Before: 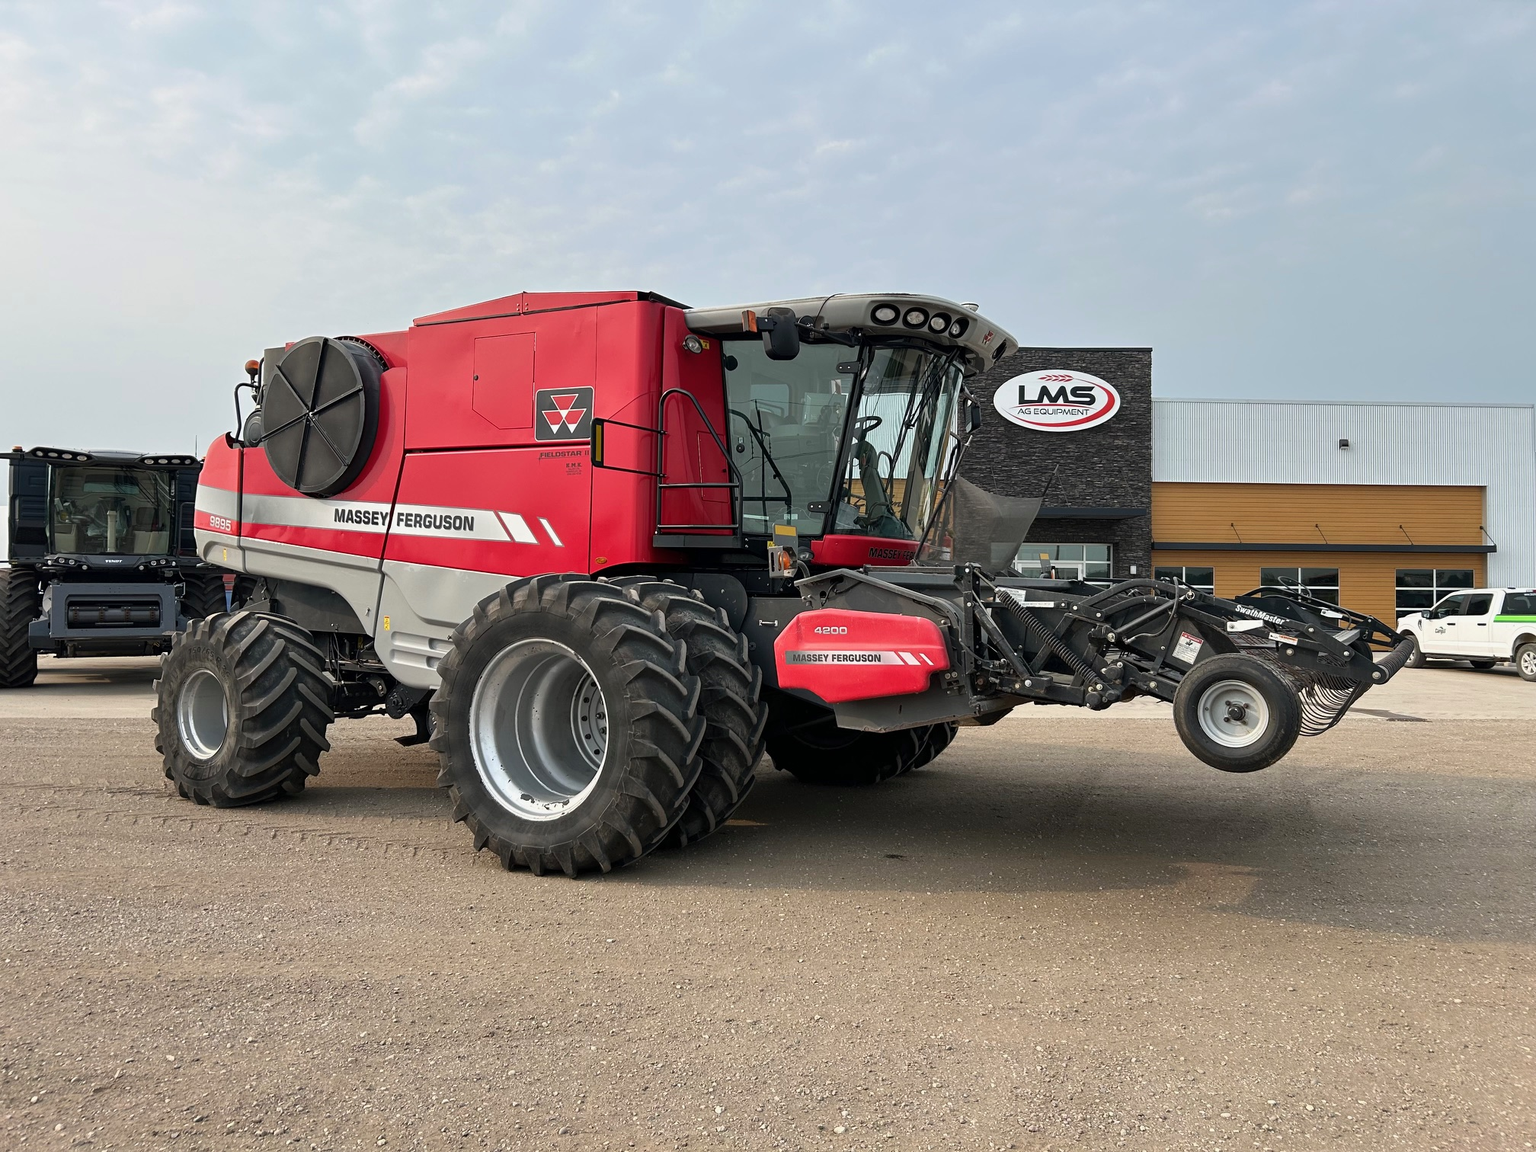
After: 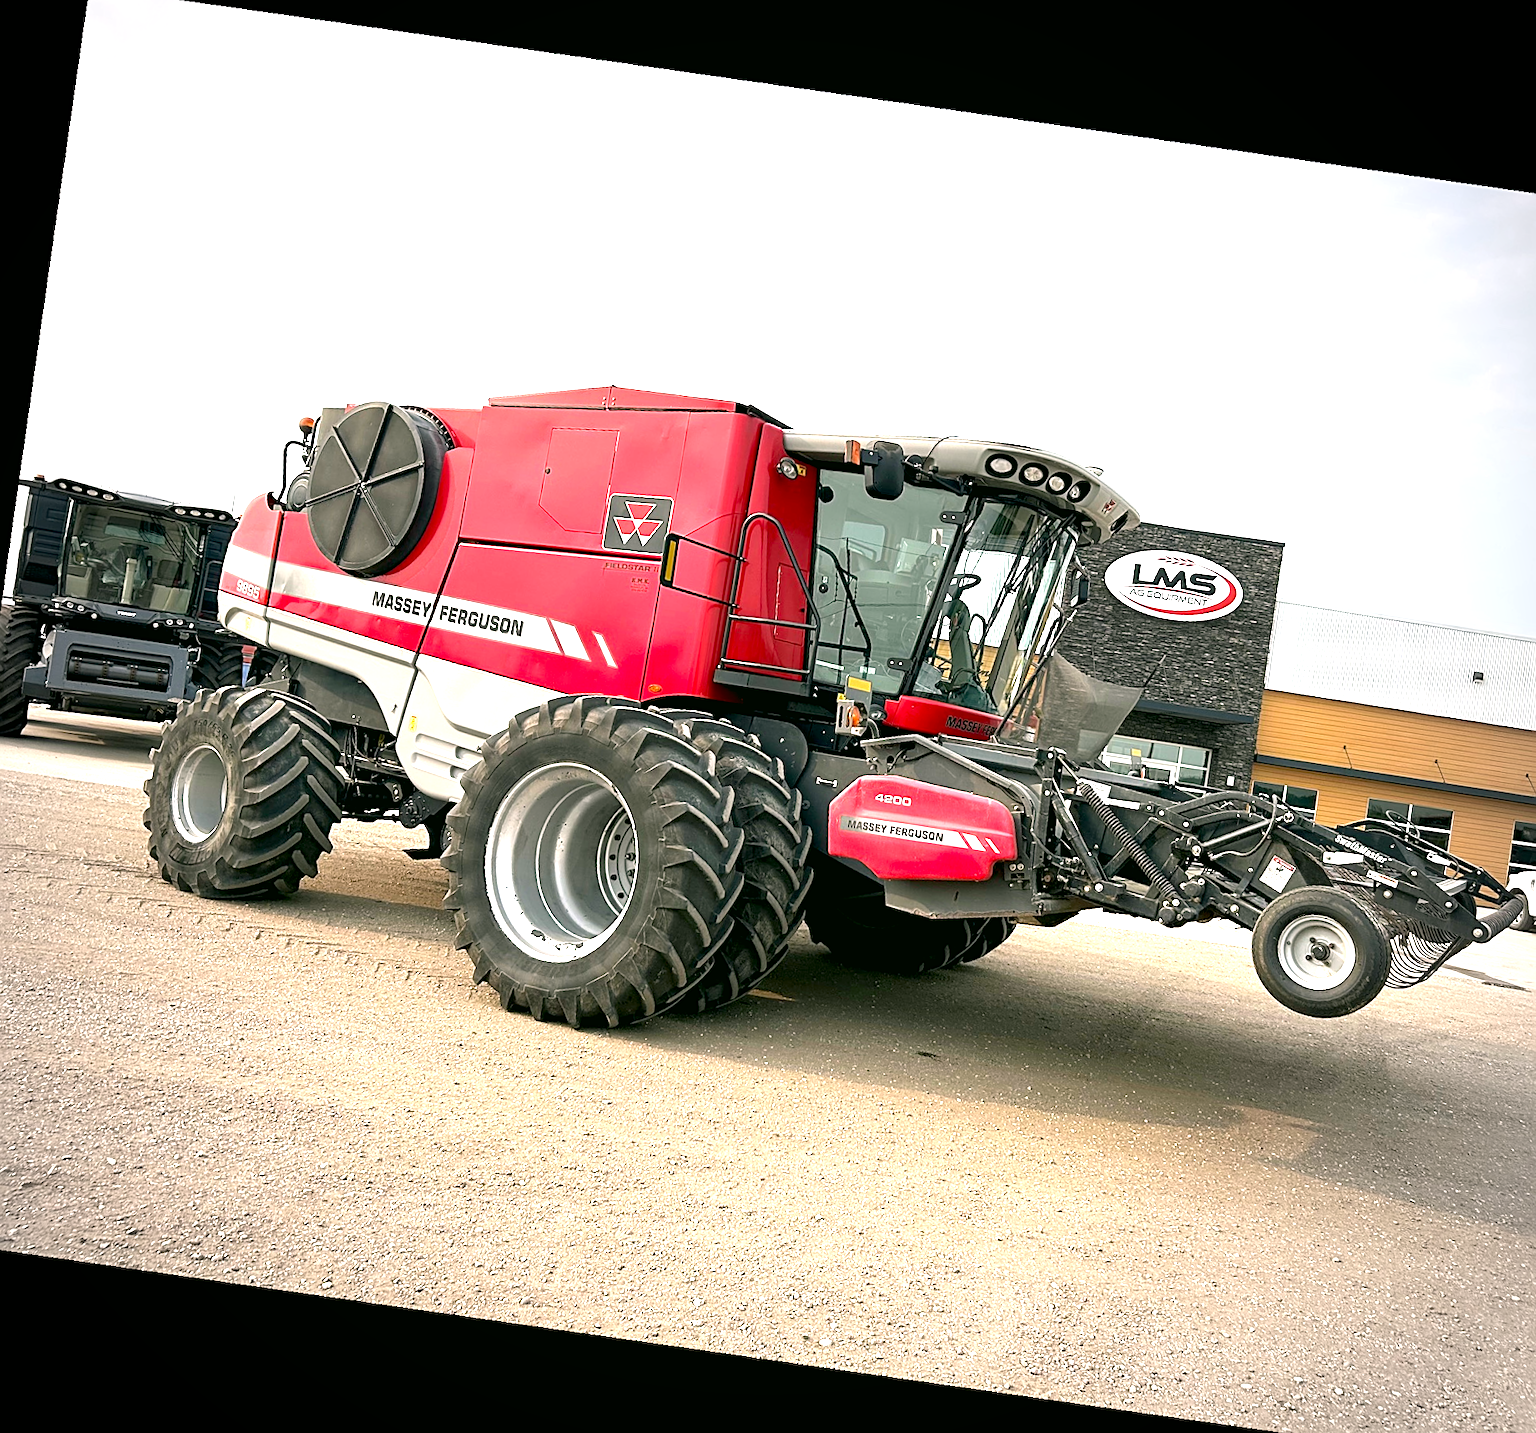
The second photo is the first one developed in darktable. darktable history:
crop and rotate: angle 1°, left 4.281%, top 0.642%, right 11.383%, bottom 2.486%
exposure: black level correction 0, exposure 1.45 EV, compensate exposure bias true, compensate highlight preservation false
vignetting: fall-off start 71.74%
white balance: emerald 1
sharpen: on, module defaults
color correction: highlights a* 4.02, highlights b* 4.98, shadows a* -7.55, shadows b* 4.98
rotate and perspective: rotation 9.12°, automatic cropping off
